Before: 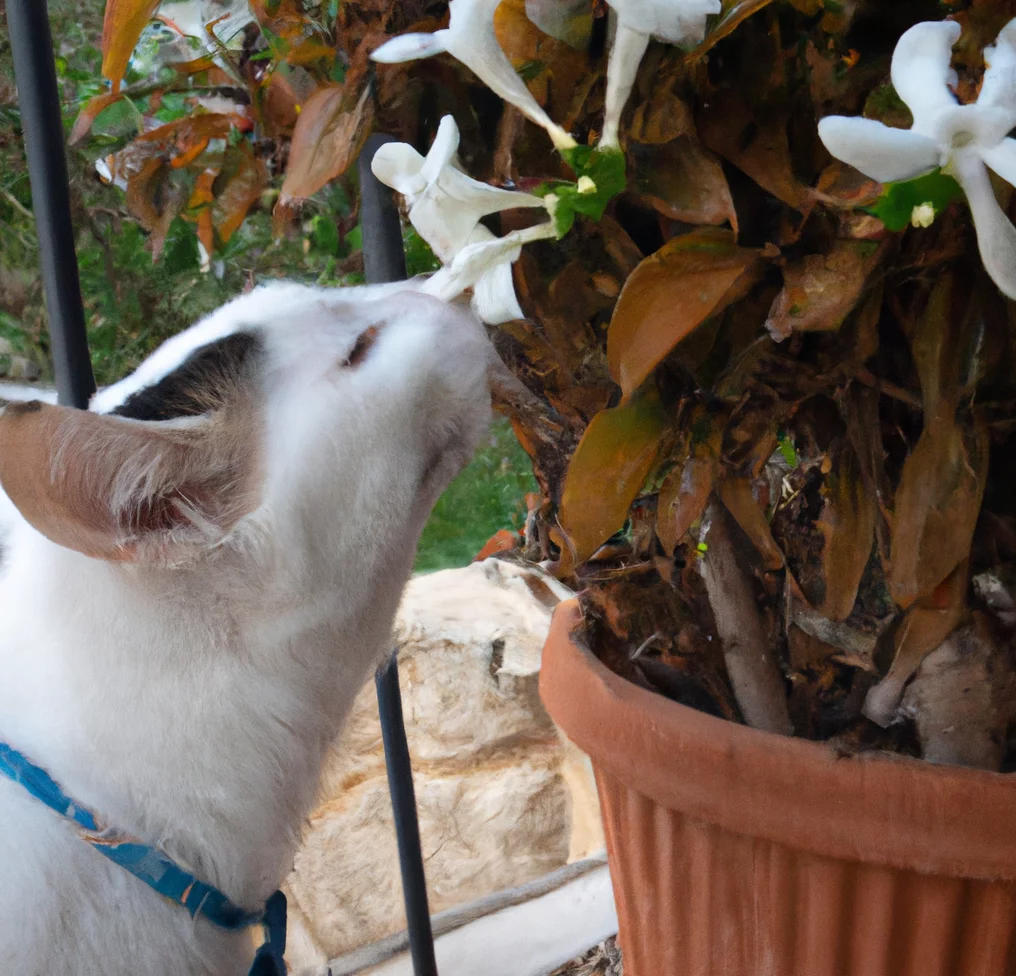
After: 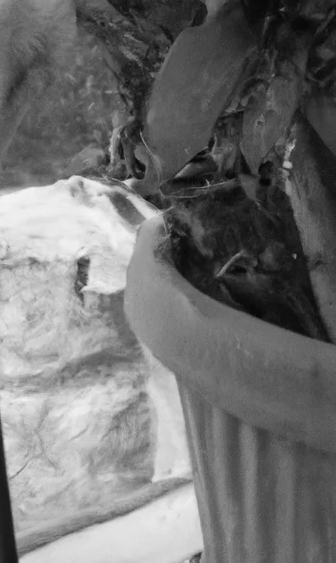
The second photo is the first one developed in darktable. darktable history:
monochrome: a -4.13, b 5.16, size 1
color contrast: green-magenta contrast 0.85, blue-yellow contrast 1.25, unbound 0
crop: left 40.878%, top 39.176%, right 25.993%, bottom 3.081%
